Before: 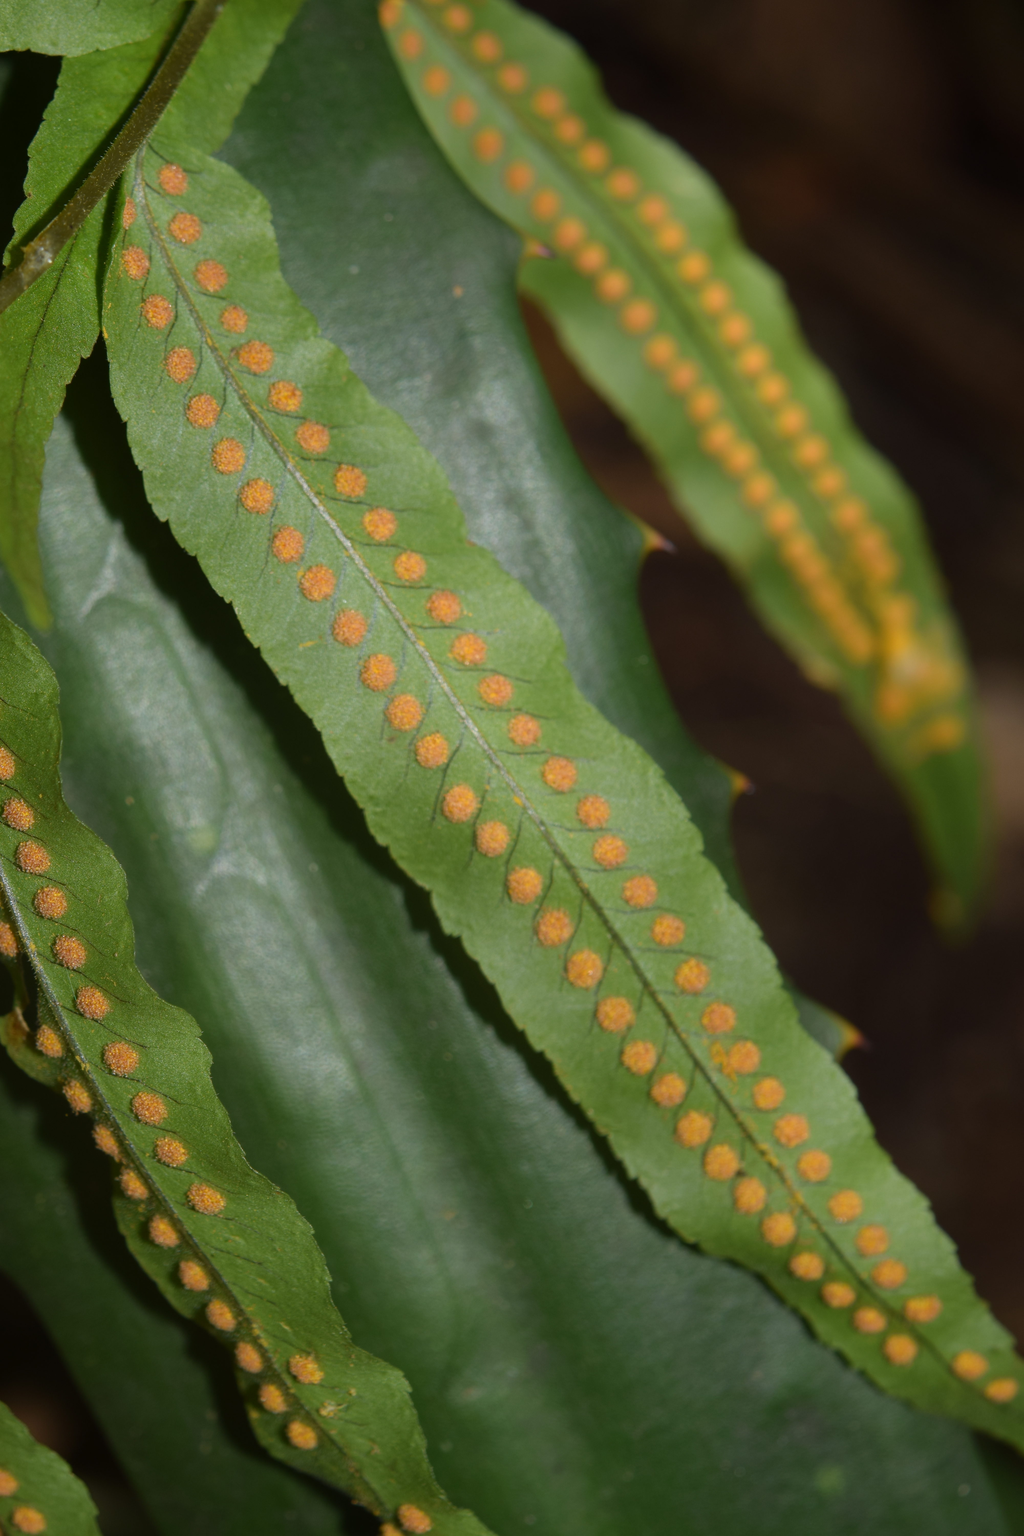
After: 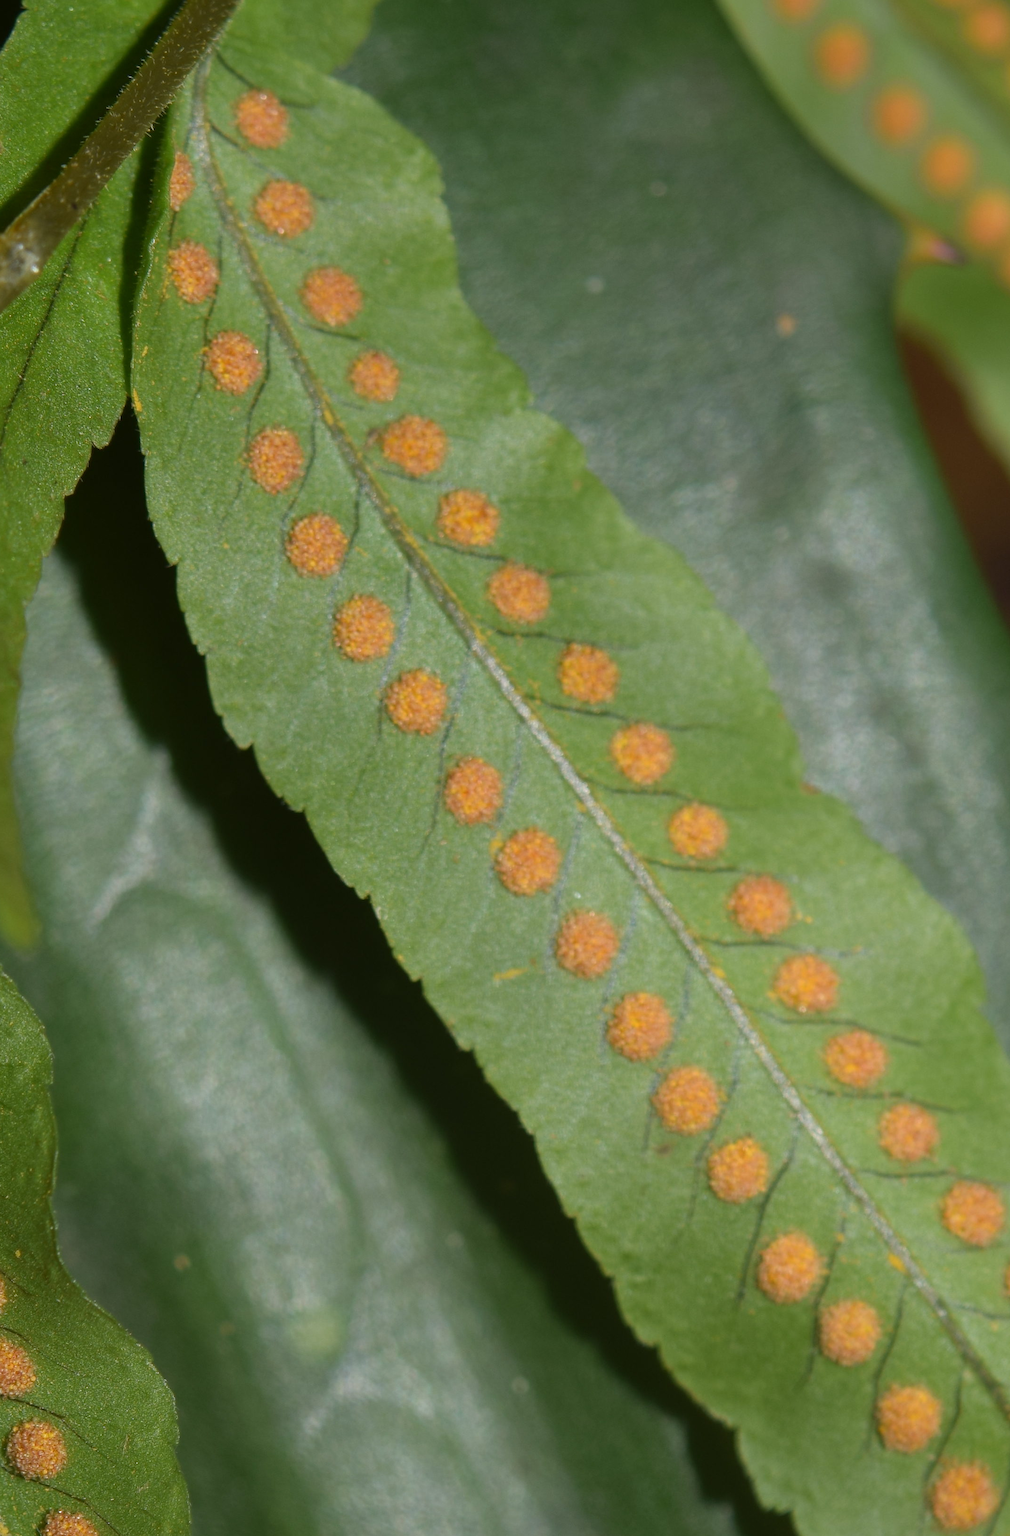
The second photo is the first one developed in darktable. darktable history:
crop and rotate: left 3.041%, top 7.488%, right 43.351%, bottom 38.163%
